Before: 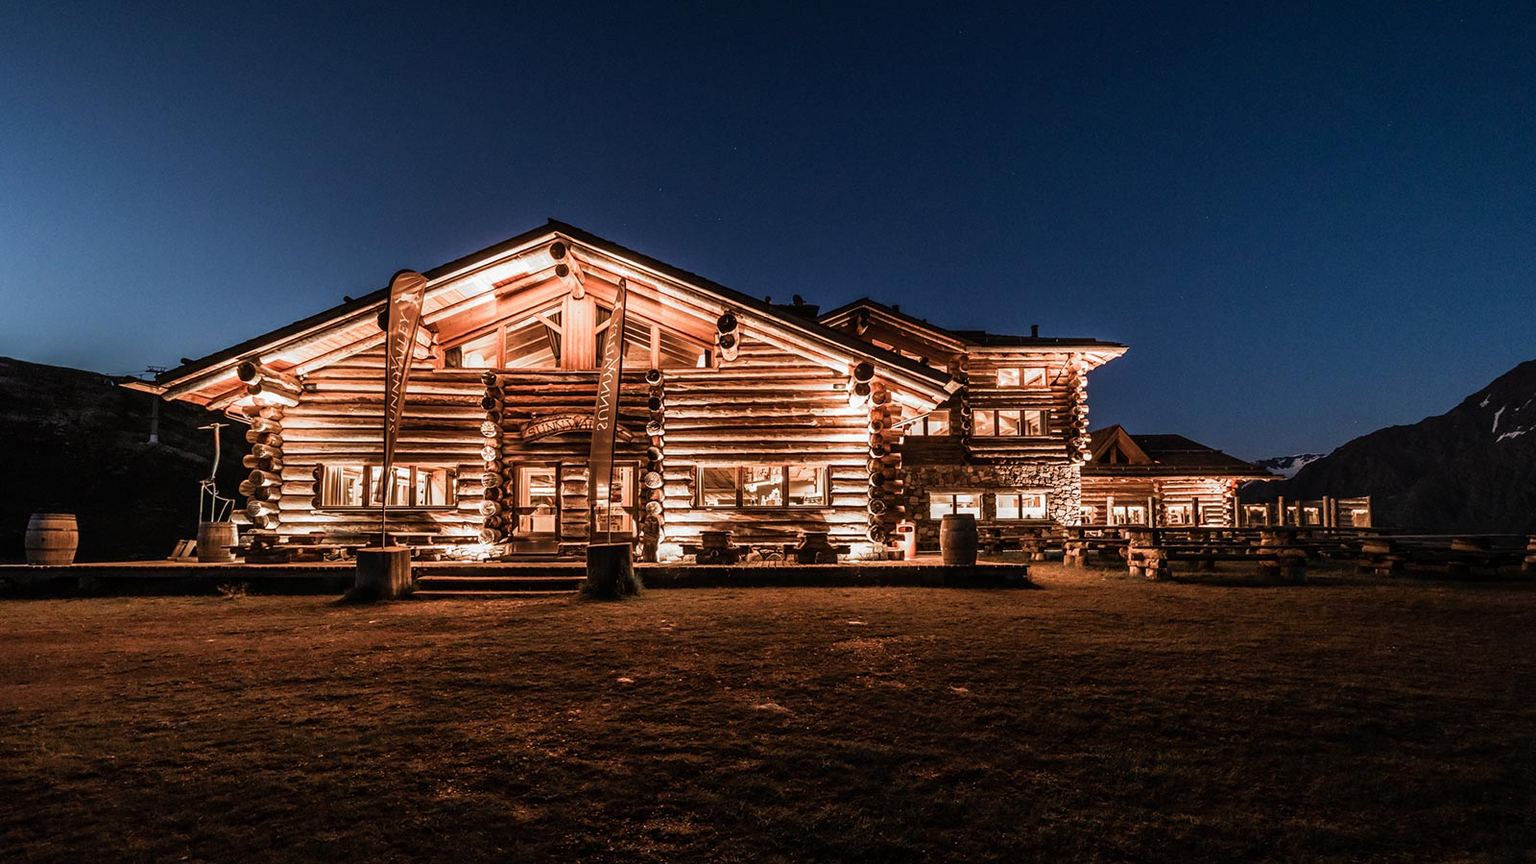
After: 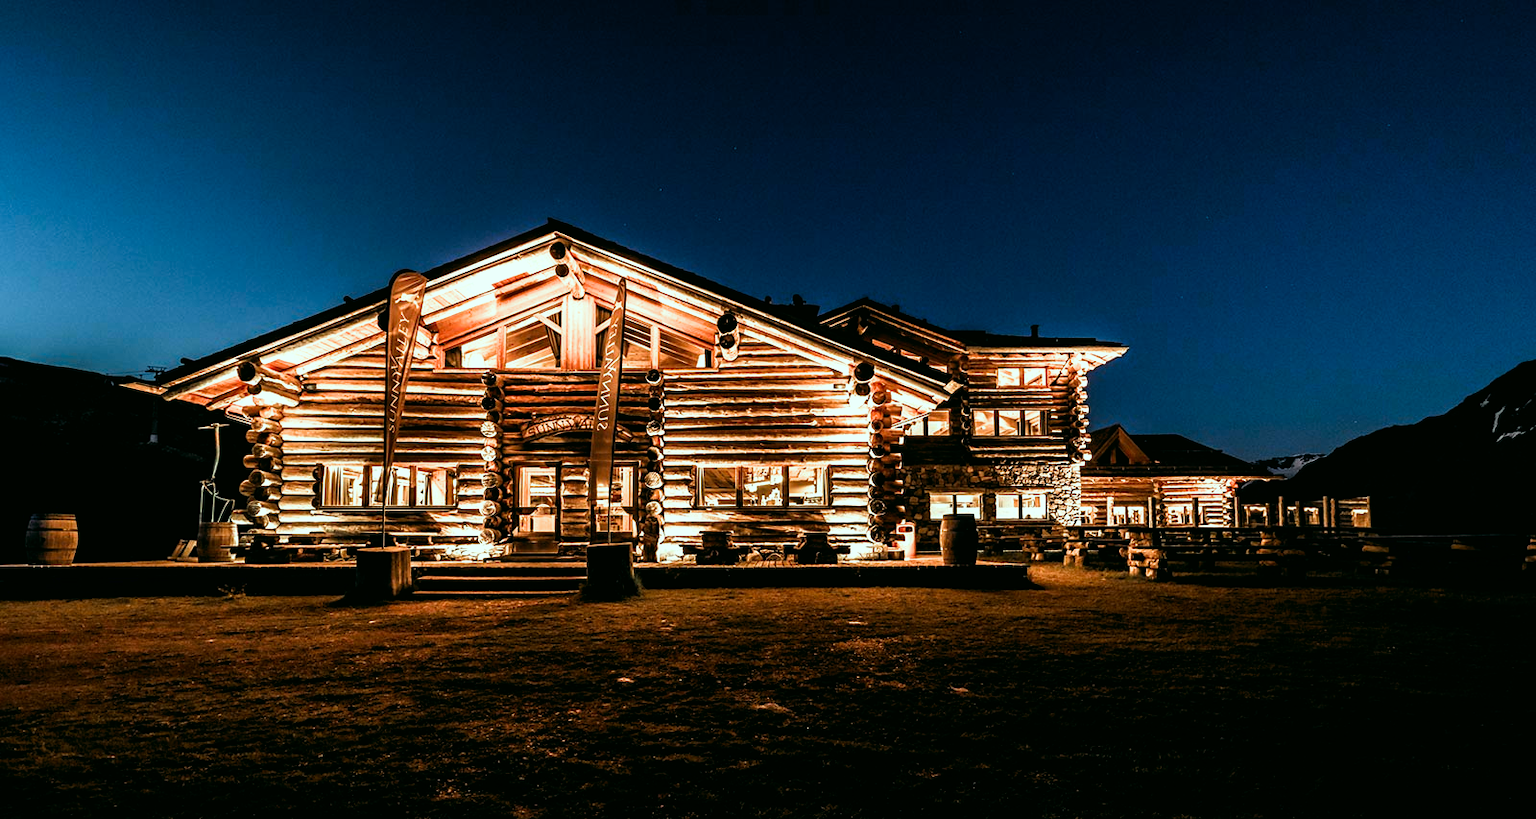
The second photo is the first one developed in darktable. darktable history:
crop and rotate: top 0.011%, bottom 5.04%
color correction: highlights a* -7.36, highlights b* 1.3, shadows a* -3.63, saturation 1.38
filmic rgb: black relative exposure -8.3 EV, white relative exposure 2.2 EV, target white luminance 99.986%, hardness 7.07, latitude 74.99%, contrast 1.321, highlights saturation mix -2.51%, shadows ↔ highlights balance 29.72%, color science v6 (2022)
